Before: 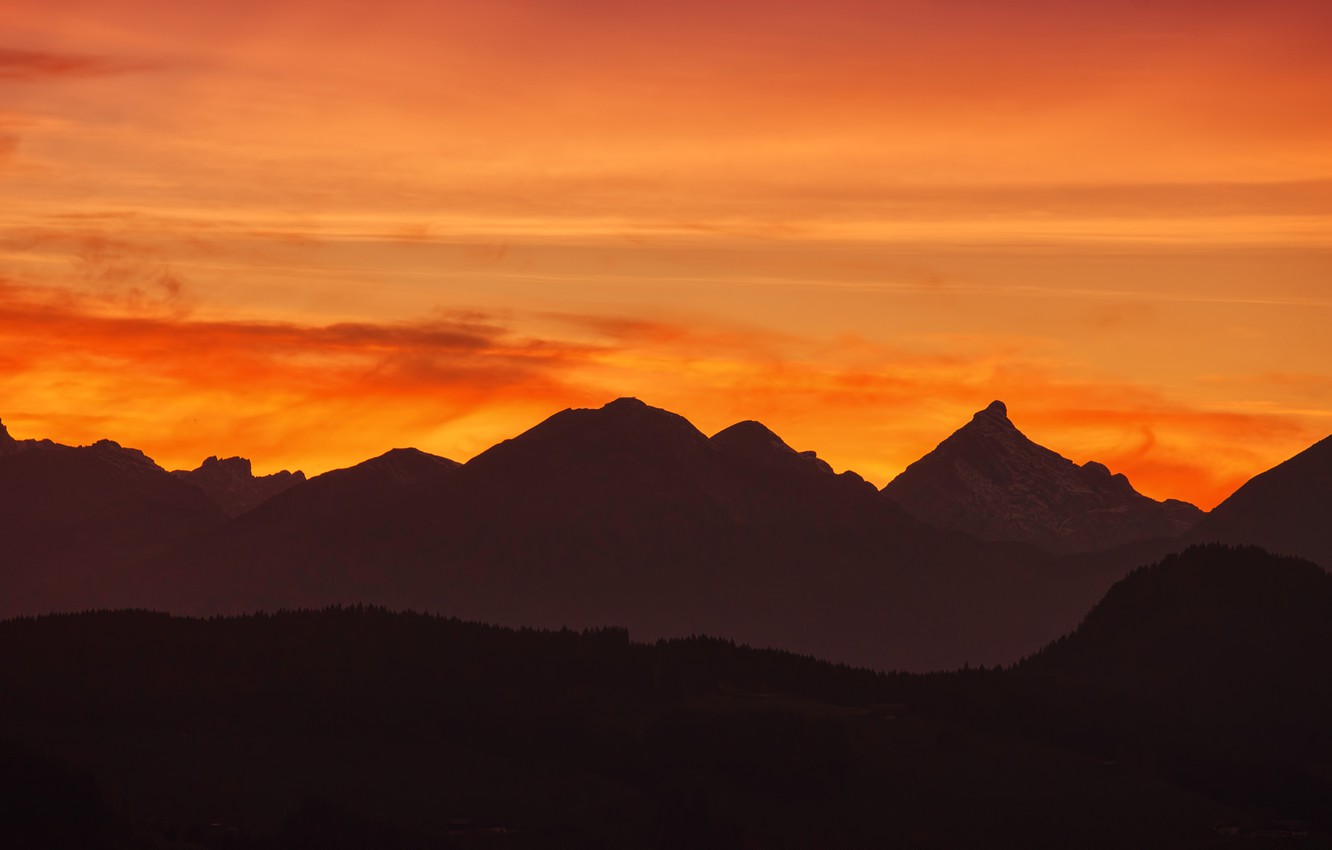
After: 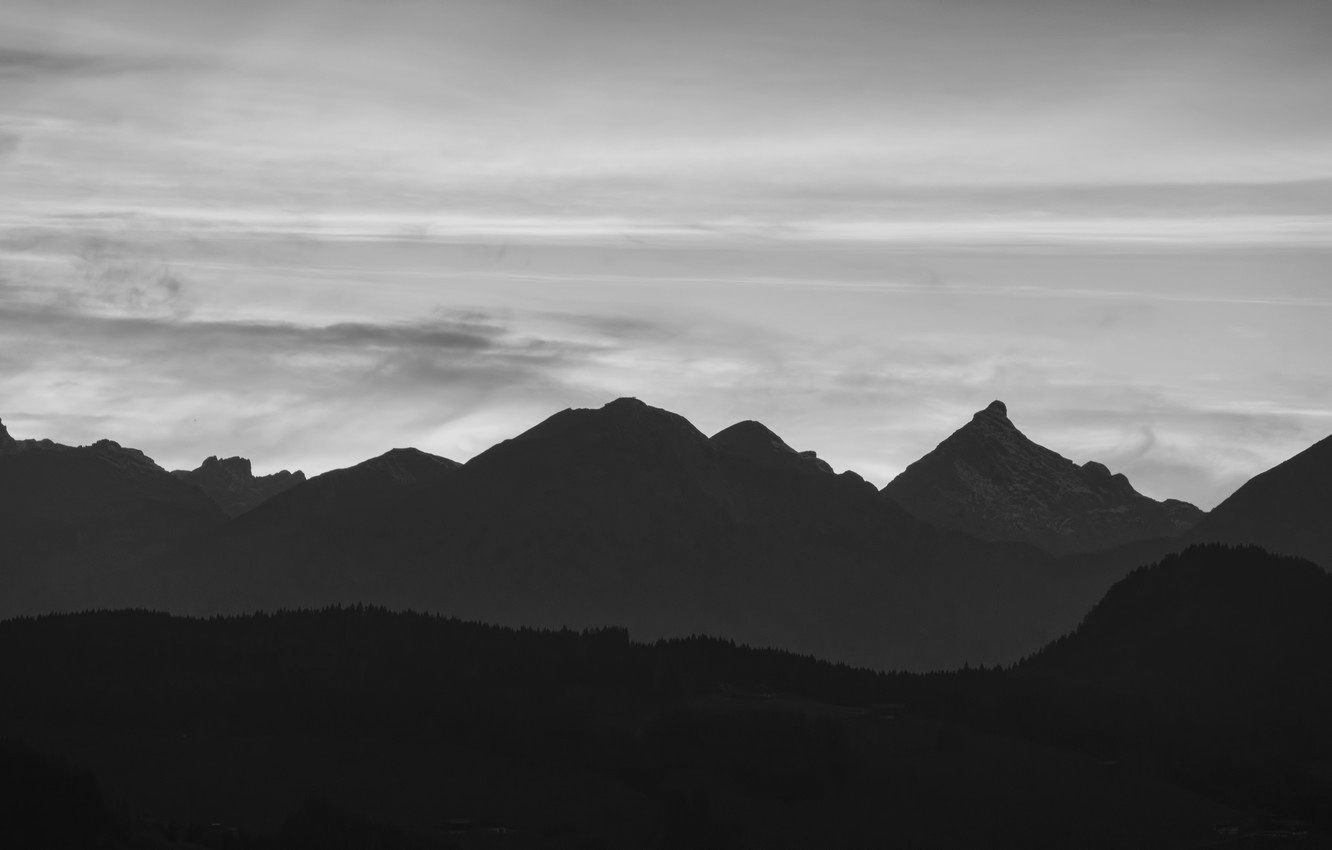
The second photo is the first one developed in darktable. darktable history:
exposure: black level correction 0, exposure 0.5 EV, compensate highlight preservation false
color contrast: green-magenta contrast 0, blue-yellow contrast 0
